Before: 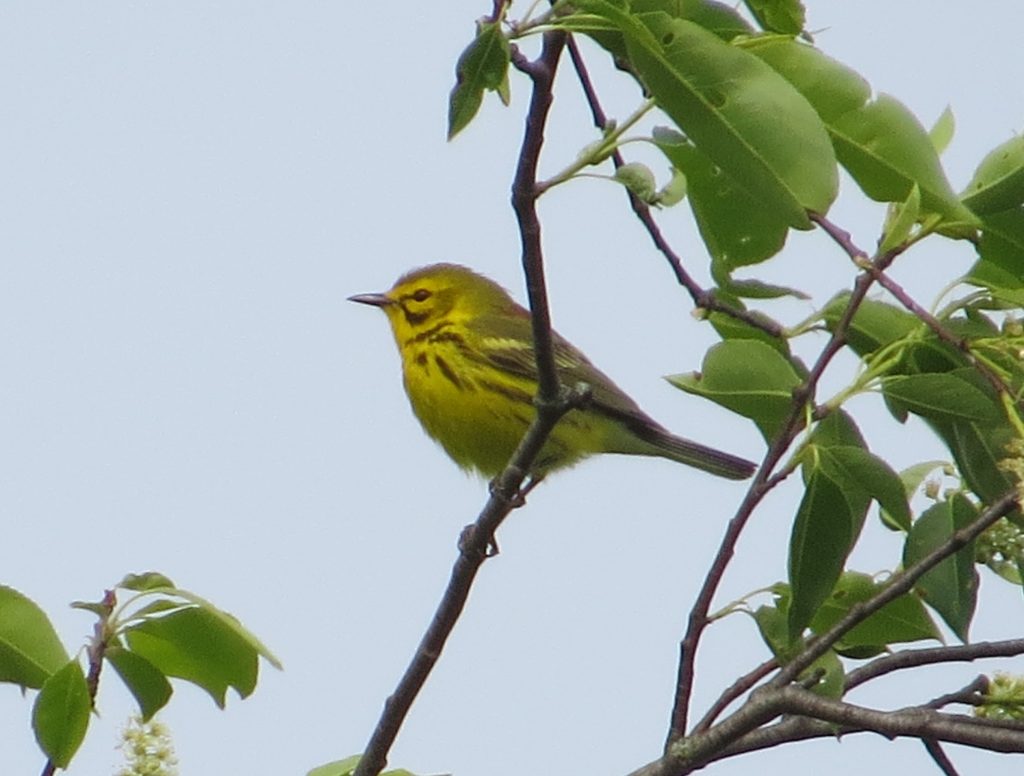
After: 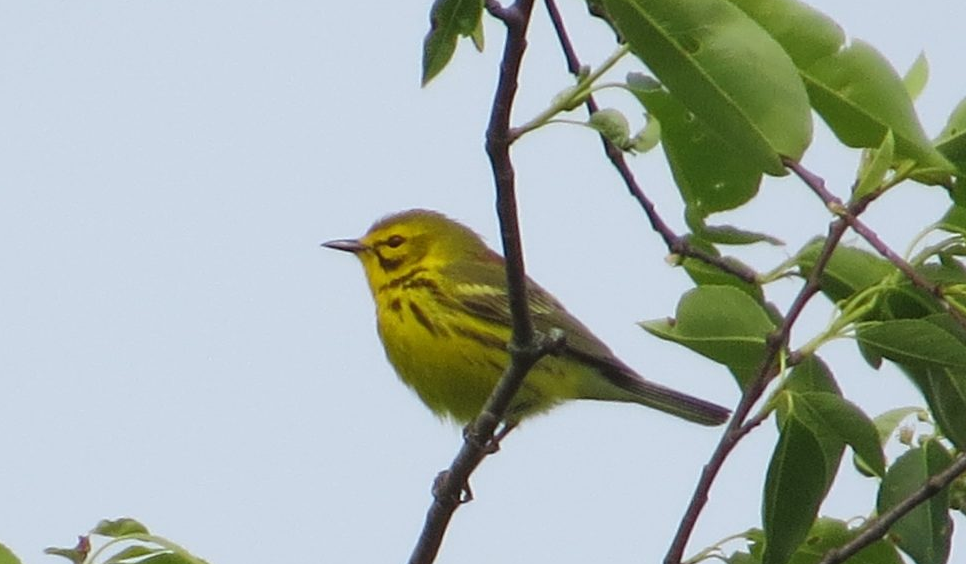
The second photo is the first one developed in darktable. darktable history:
crop: left 2.617%, top 7.047%, right 3.017%, bottom 20.171%
